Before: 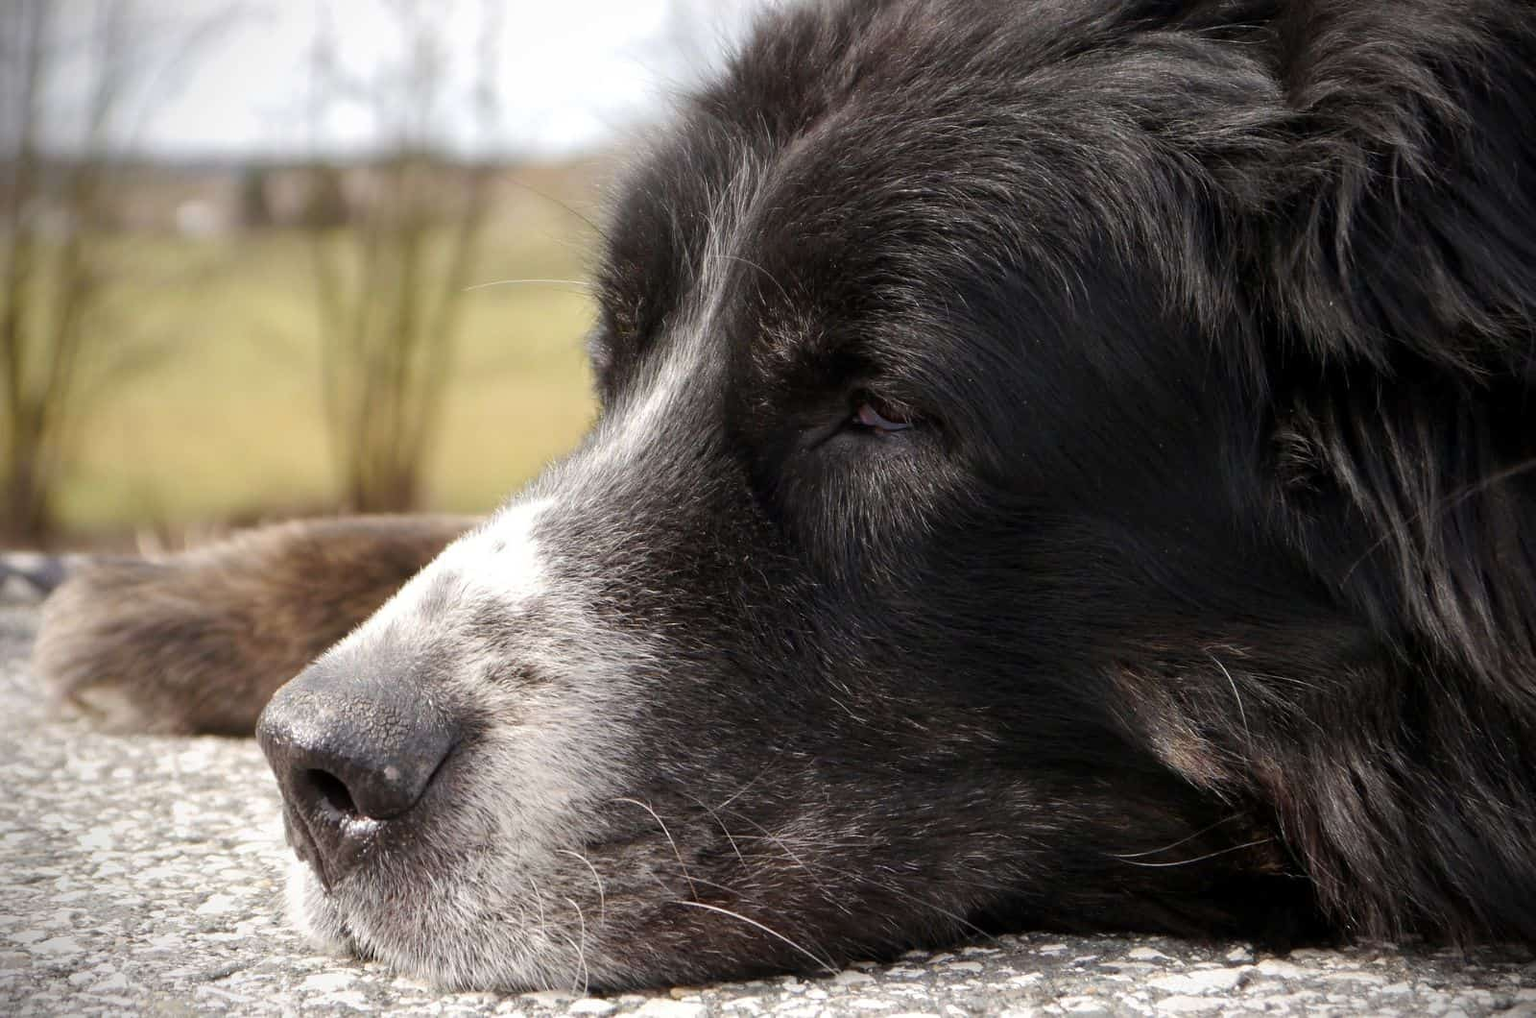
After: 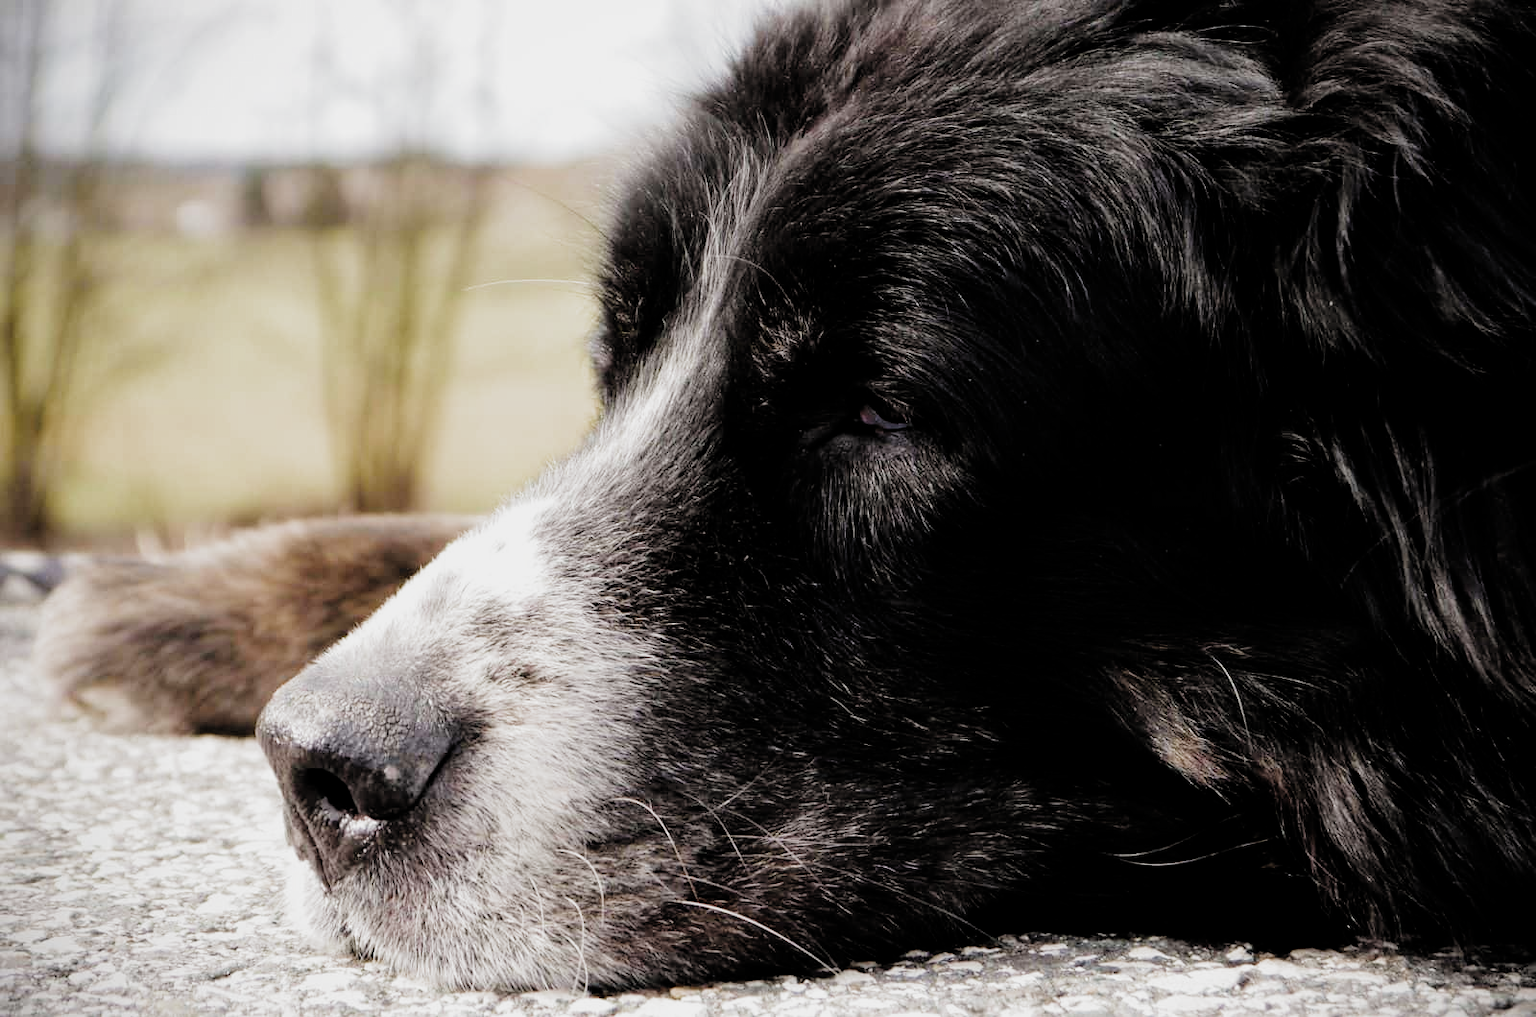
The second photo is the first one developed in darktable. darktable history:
filmic rgb: black relative exposure -4.92 EV, white relative exposure 2.84 EV, hardness 3.72, add noise in highlights 0.001, preserve chrominance max RGB, color science v3 (2019), use custom middle-gray values true, contrast in highlights soft
tone curve: curves: ch0 [(0, 0) (0.091, 0.077) (0.389, 0.458) (0.745, 0.82) (0.856, 0.899) (0.92, 0.938) (1, 0.973)]; ch1 [(0, 0) (0.437, 0.404) (0.5, 0.5) (0.529, 0.55) (0.58, 0.6) (0.616, 0.649) (1, 1)]; ch2 [(0, 0) (0.442, 0.415) (0.5, 0.5) (0.535, 0.557) (0.585, 0.62) (1, 1)], preserve colors none
